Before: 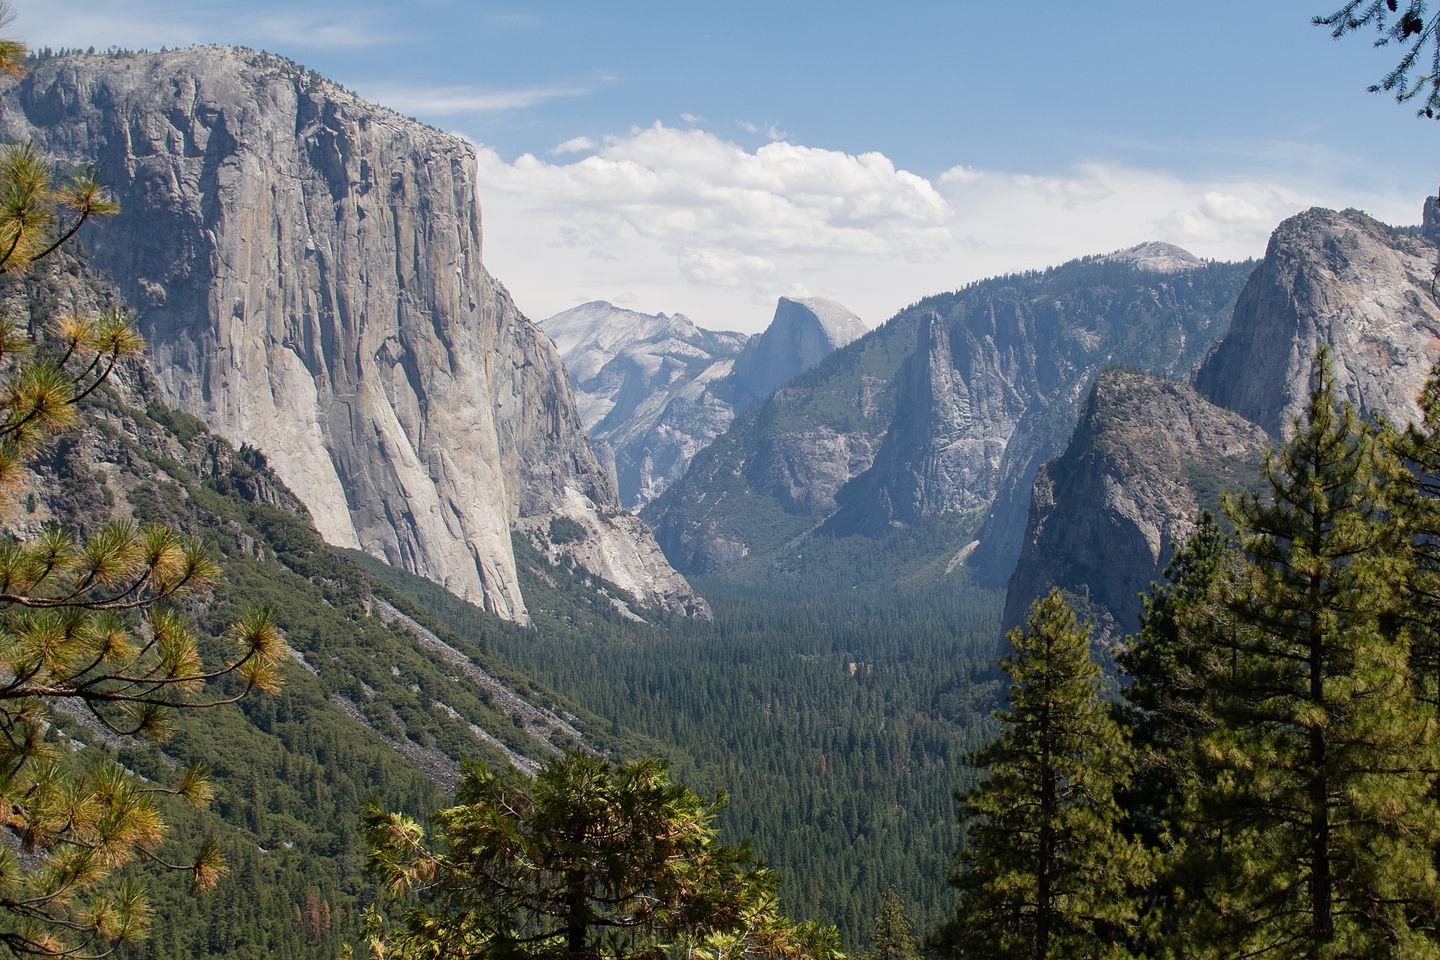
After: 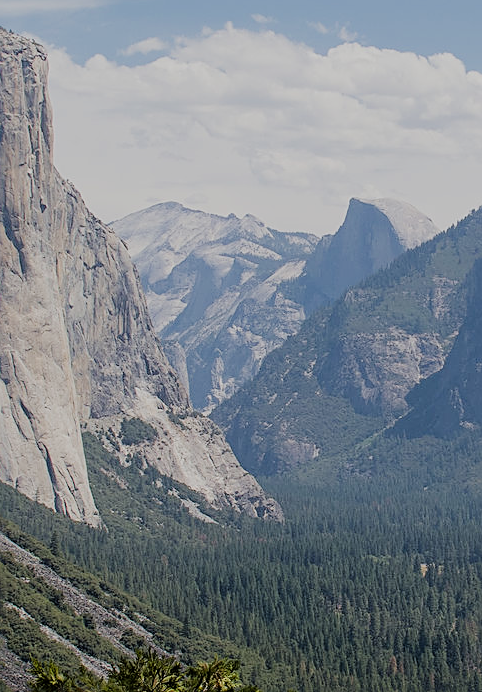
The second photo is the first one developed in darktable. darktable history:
crop and rotate: left 29.827%, top 10.397%, right 36.698%, bottom 17.443%
sharpen: on, module defaults
filmic rgb: middle gray luminance 29.8%, black relative exposure -8.96 EV, white relative exposure 6.99 EV, threshold 3.04 EV, target black luminance 0%, hardness 2.96, latitude 2.34%, contrast 0.96, highlights saturation mix 4.06%, shadows ↔ highlights balance 12.3%, enable highlight reconstruction true
